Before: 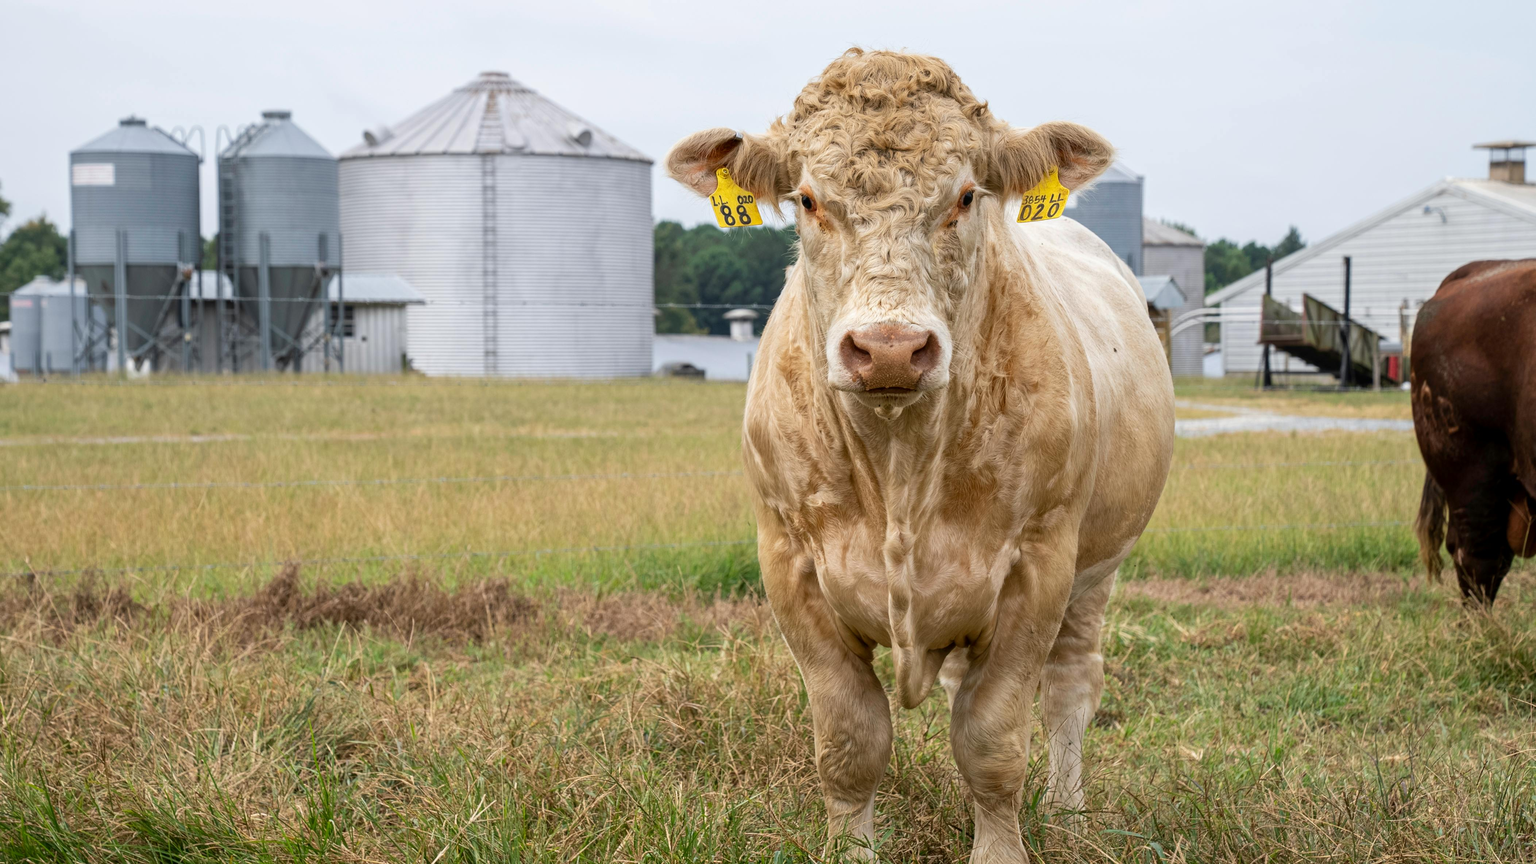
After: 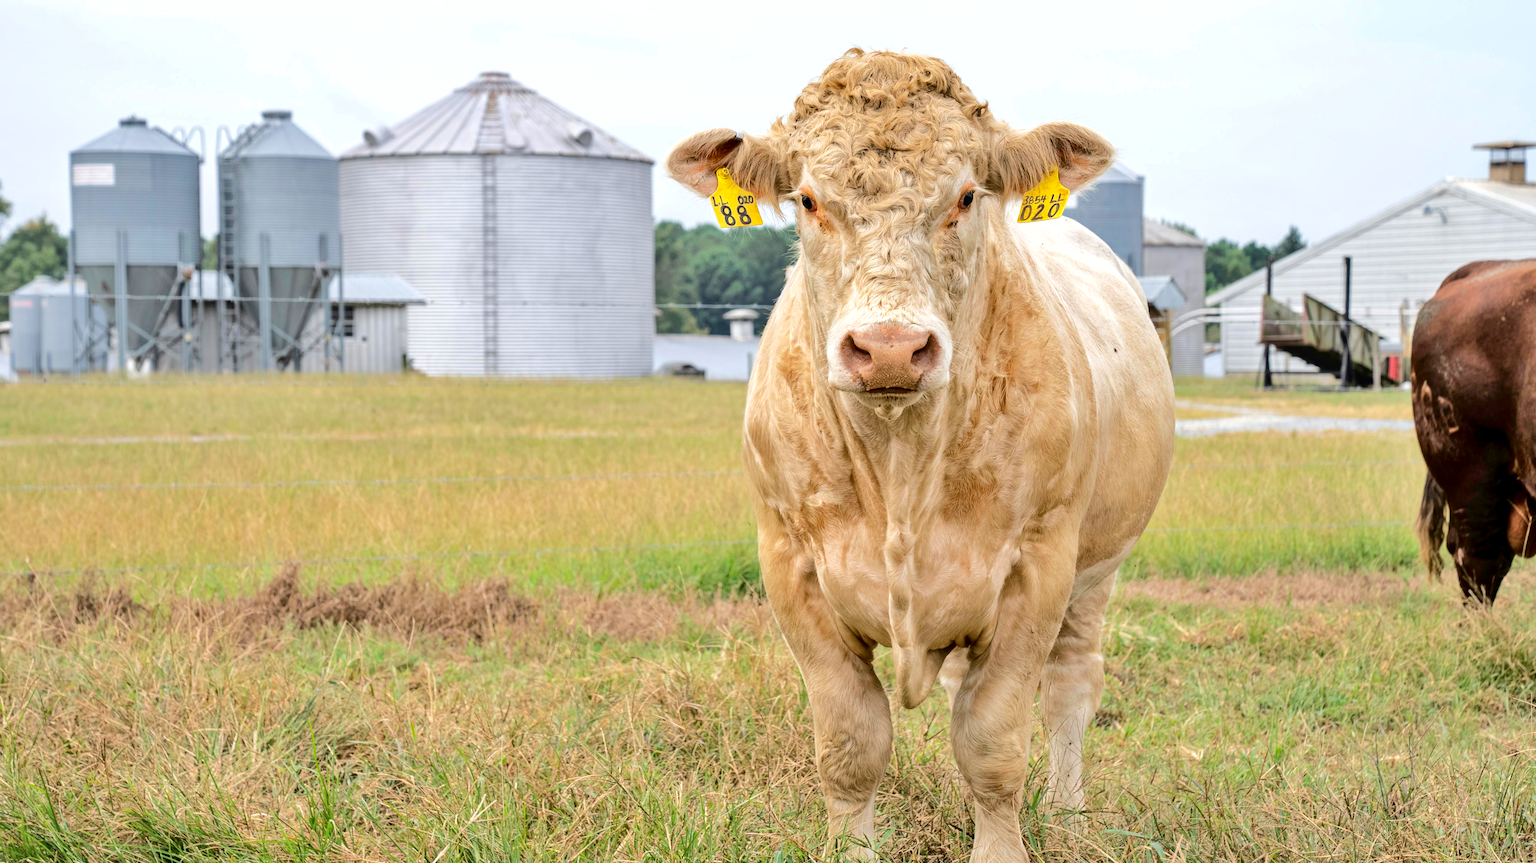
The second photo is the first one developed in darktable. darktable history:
tone curve: curves: ch0 [(0, 0) (0.003, 0.001) (0.011, 0.008) (0.025, 0.015) (0.044, 0.025) (0.069, 0.037) (0.1, 0.056) (0.136, 0.091) (0.177, 0.157) (0.224, 0.231) (0.277, 0.319) (0.335, 0.4) (0.399, 0.493) (0.468, 0.571) (0.543, 0.645) (0.623, 0.706) (0.709, 0.77) (0.801, 0.838) (0.898, 0.918) (1, 1)], color space Lab, independent channels, preserve colors none
tone equalizer: -8 EV 0.989 EV, -7 EV 0.994 EV, -6 EV 0.982 EV, -5 EV 0.971 EV, -4 EV 1.03 EV, -3 EV 0.737 EV, -2 EV 0.474 EV, -1 EV 0.265 EV, edges refinement/feathering 500, mask exposure compensation -1.57 EV, preserve details no
shadows and highlights: soften with gaussian
